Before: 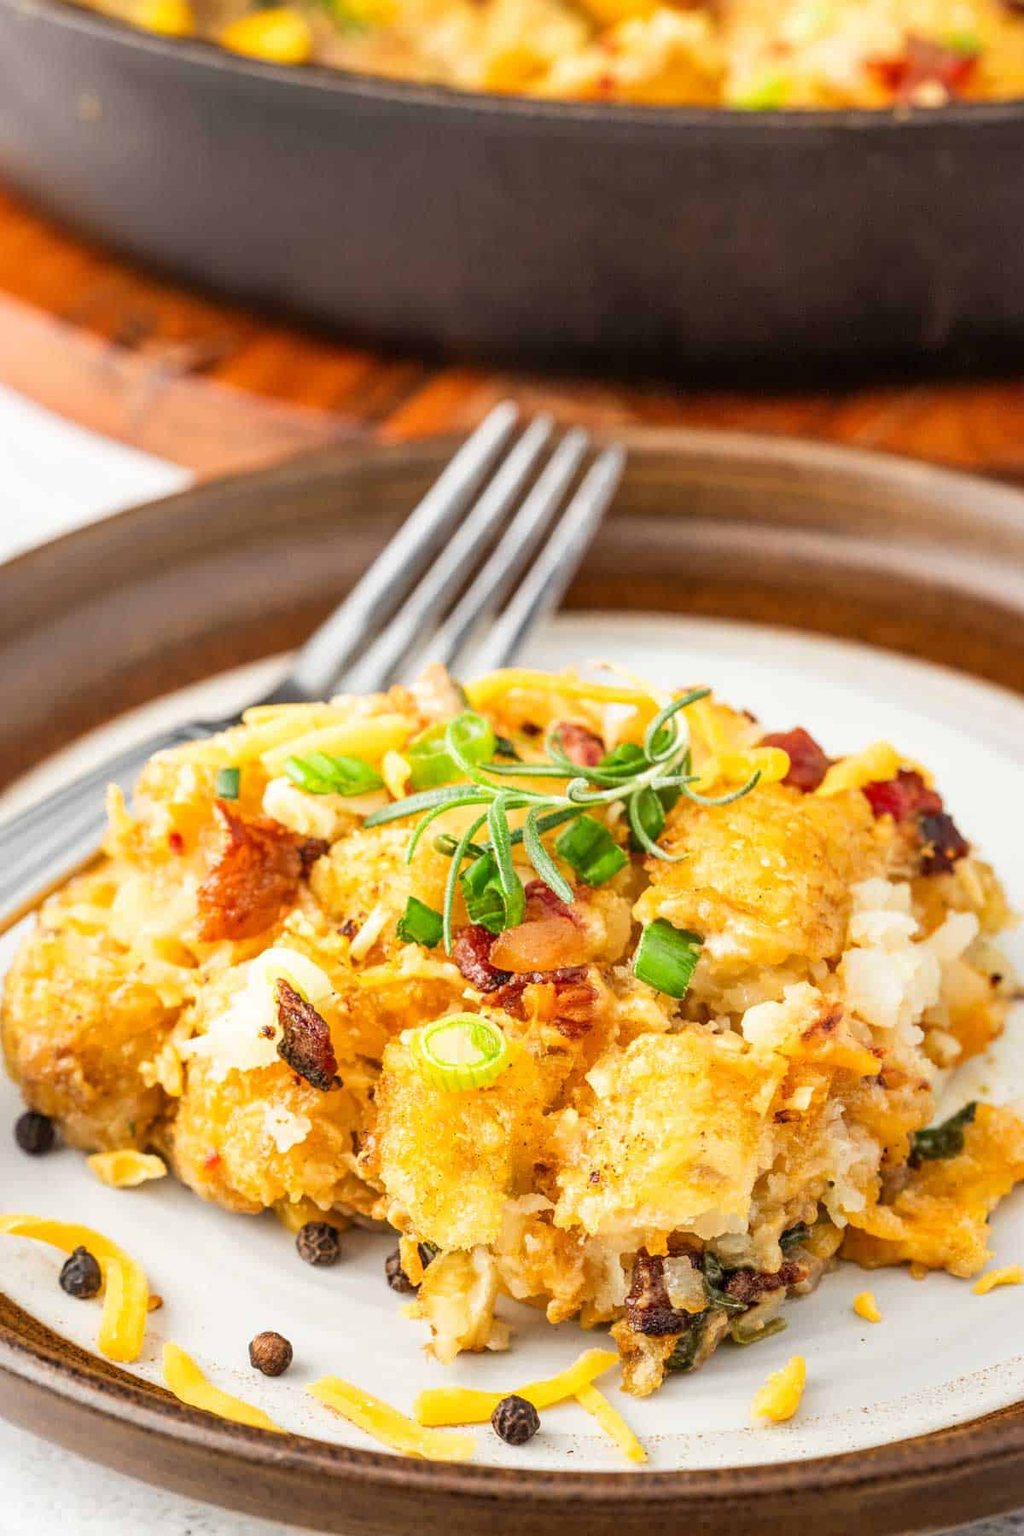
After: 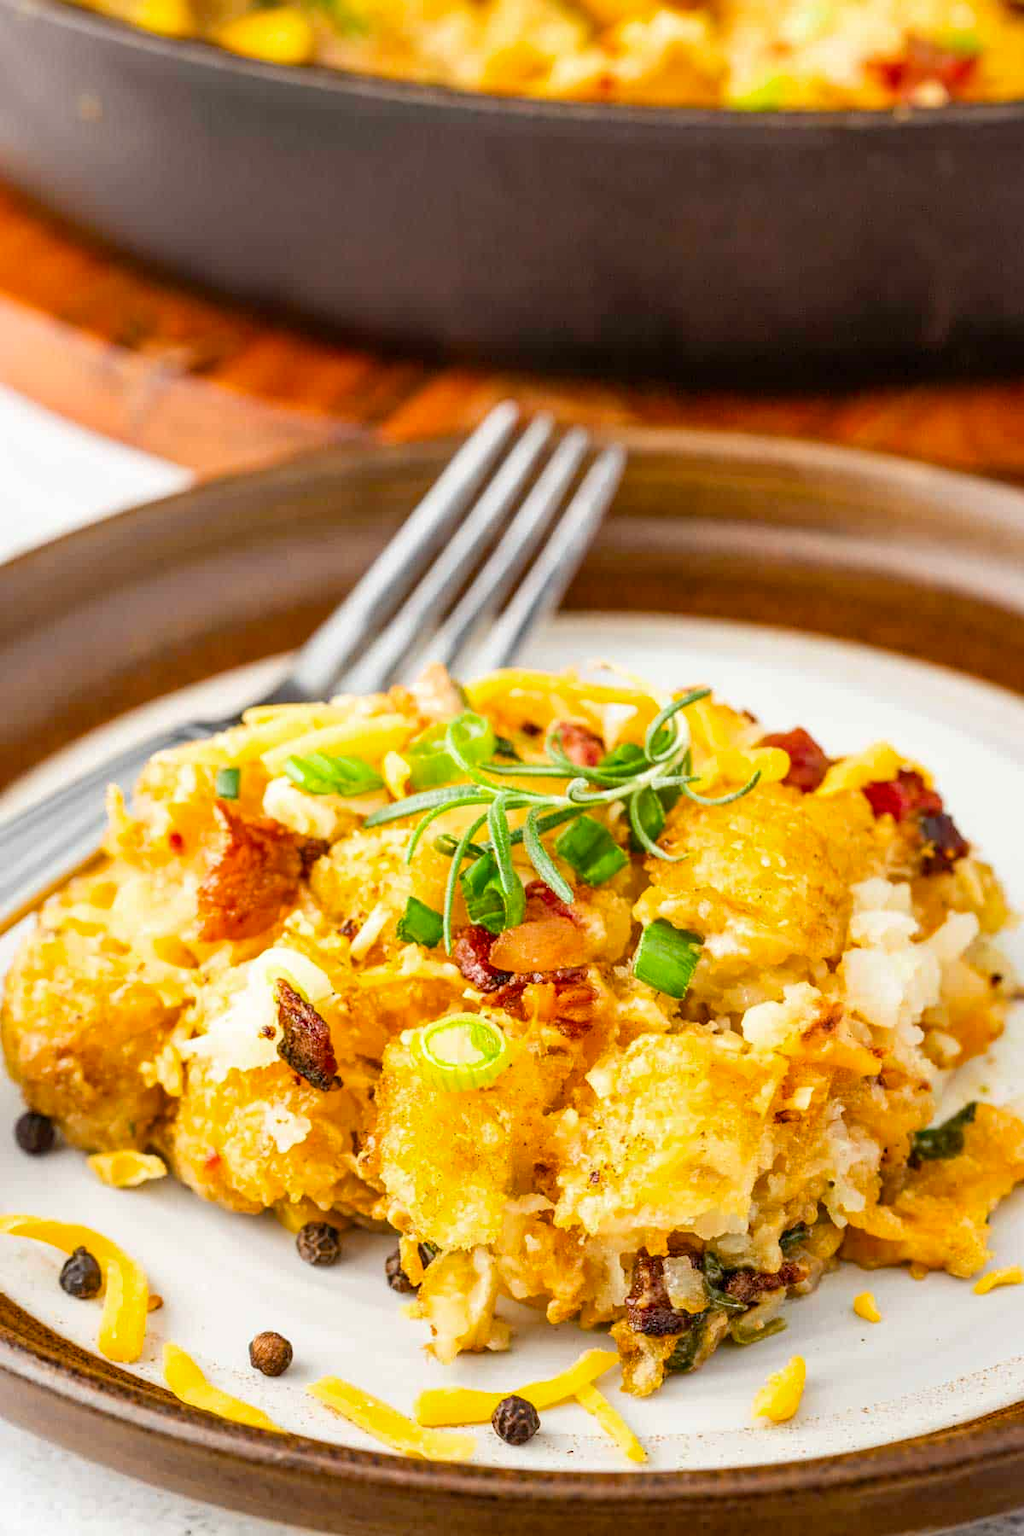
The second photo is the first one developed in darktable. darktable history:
color balance rgb: linear chroma grading › shadows -6.412%, linear chroma grading › highlights -6.652%, linear chroma grading › global chroma -10.289%, linear chroma grading › mid-tones -8.091%, perceptual saturation grading › global saturation 36.012%, perceptual saturation grading › shadows 35.327%, global vibrance 9.943%
